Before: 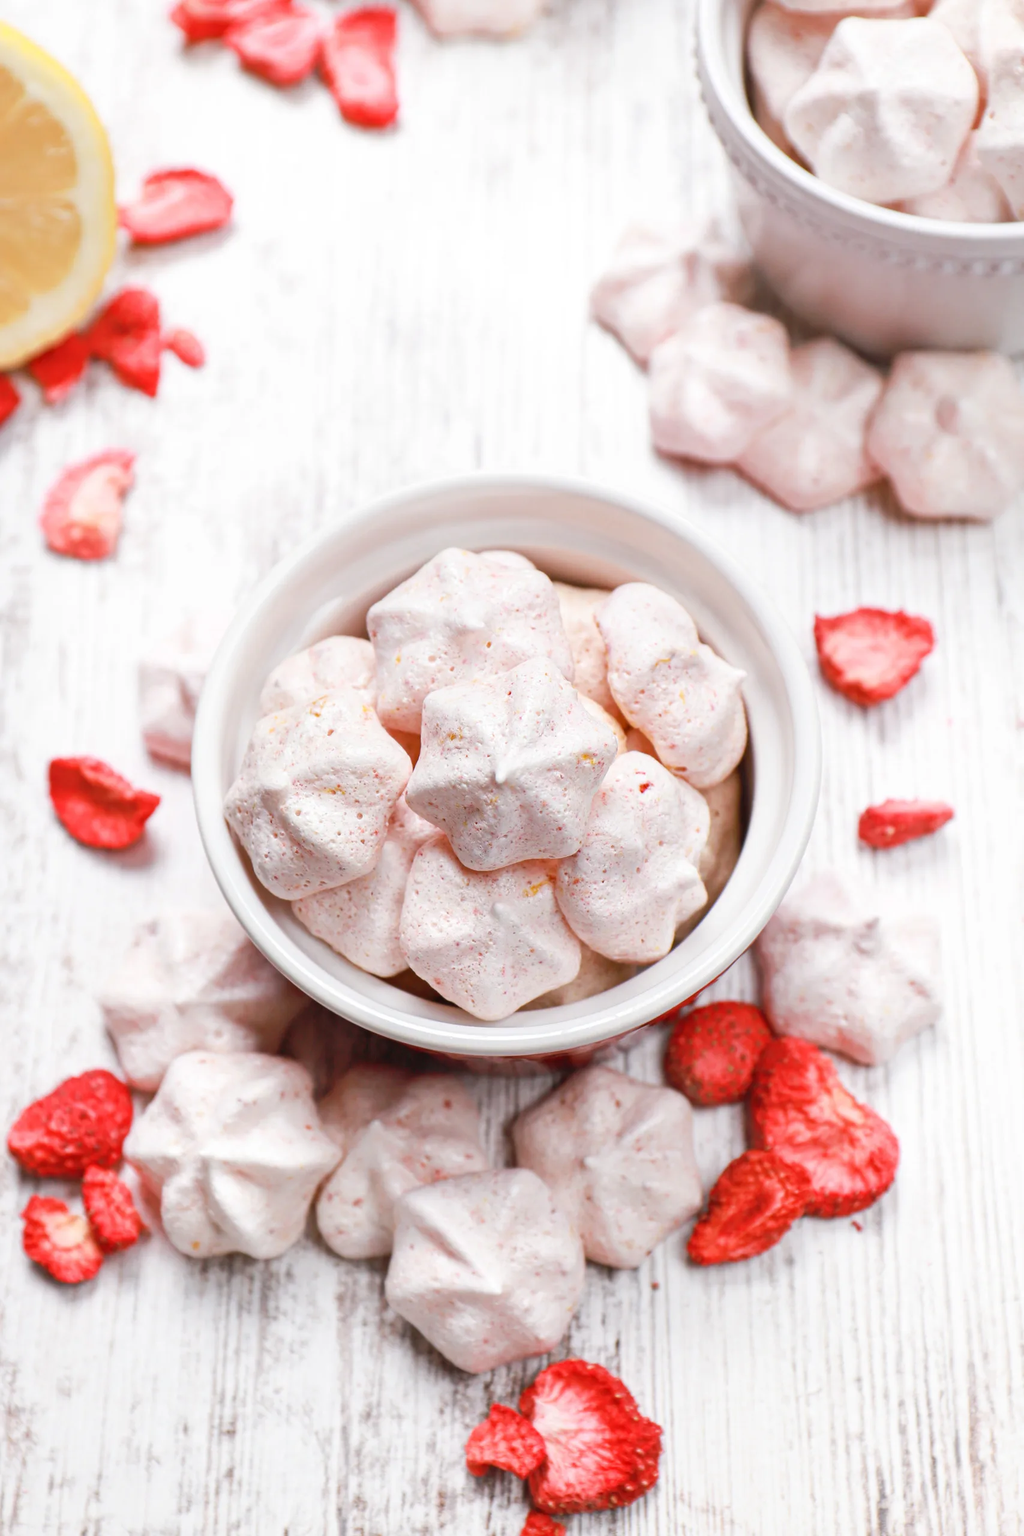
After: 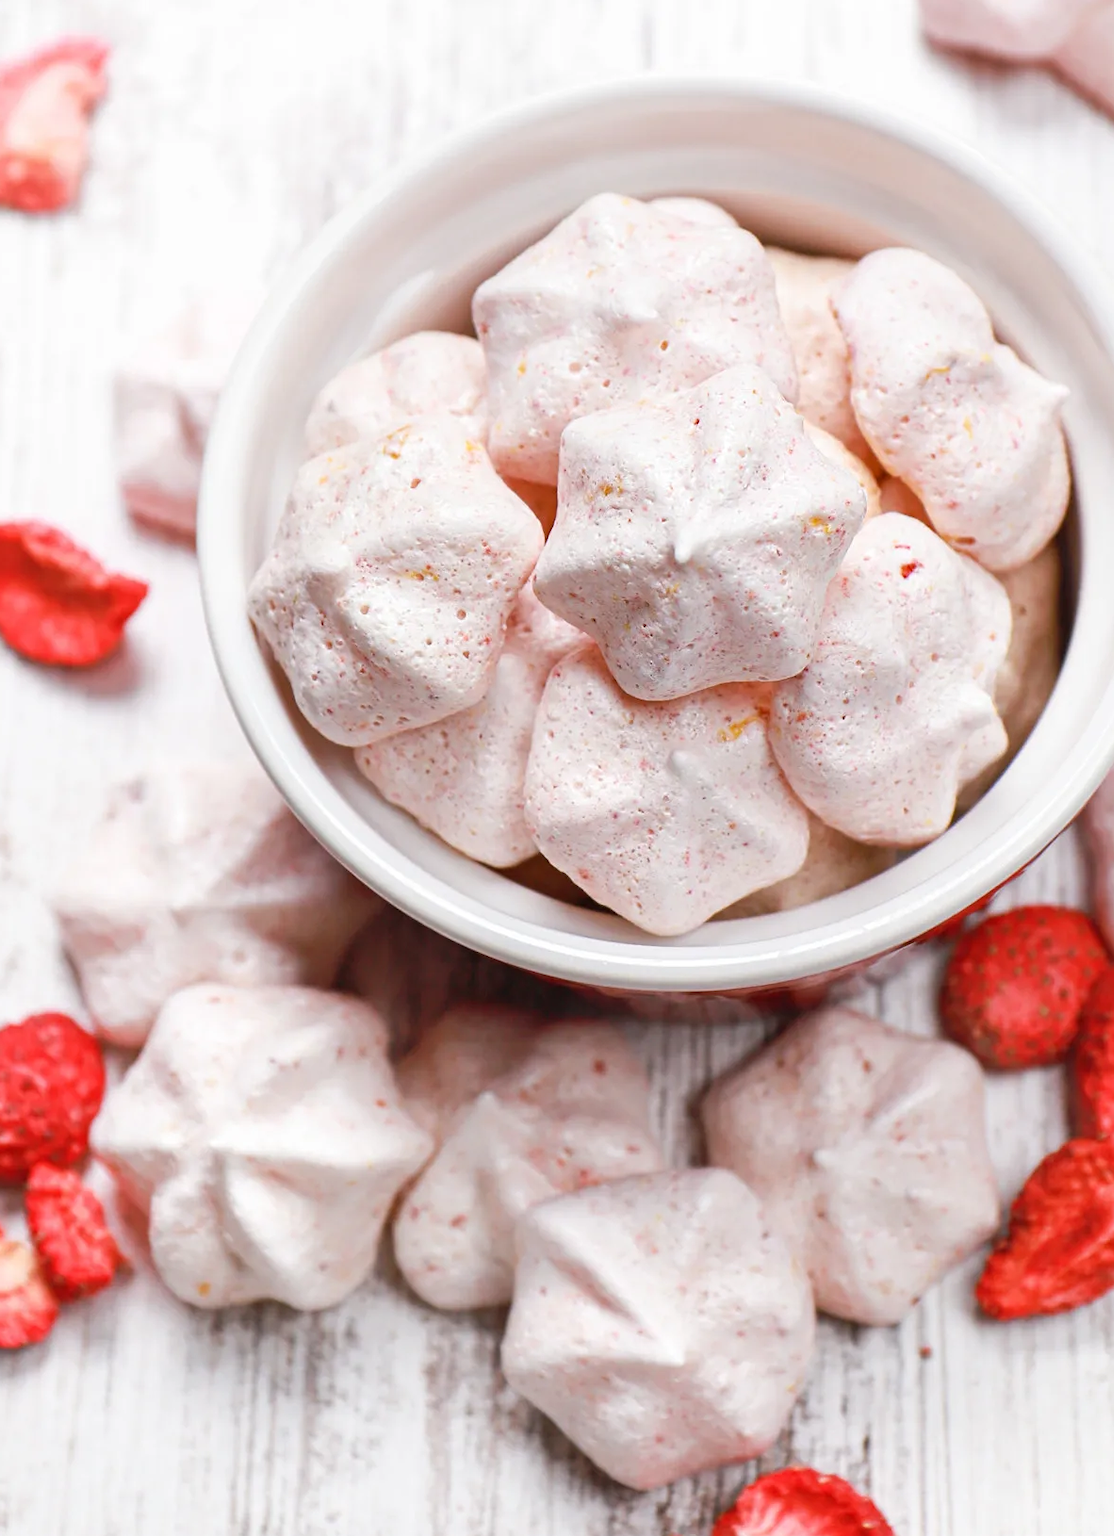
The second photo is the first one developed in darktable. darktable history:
sharpen: amount 0.2
crop: left 6.488%, top 27.668%, right 24.183%, bottom 8.656%
